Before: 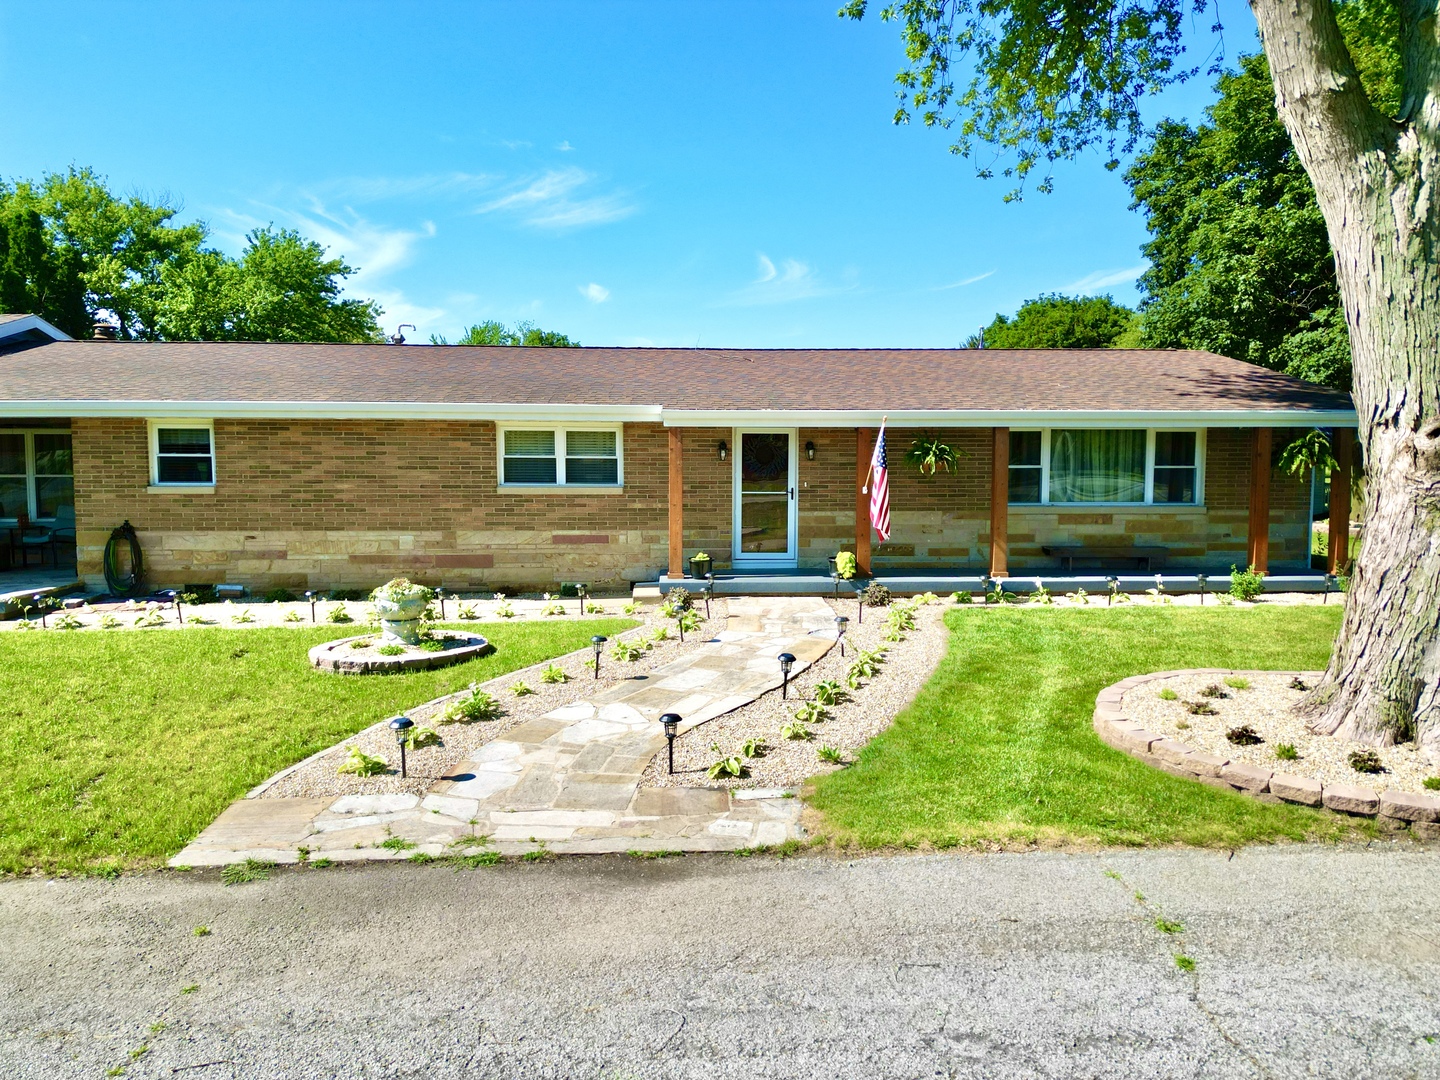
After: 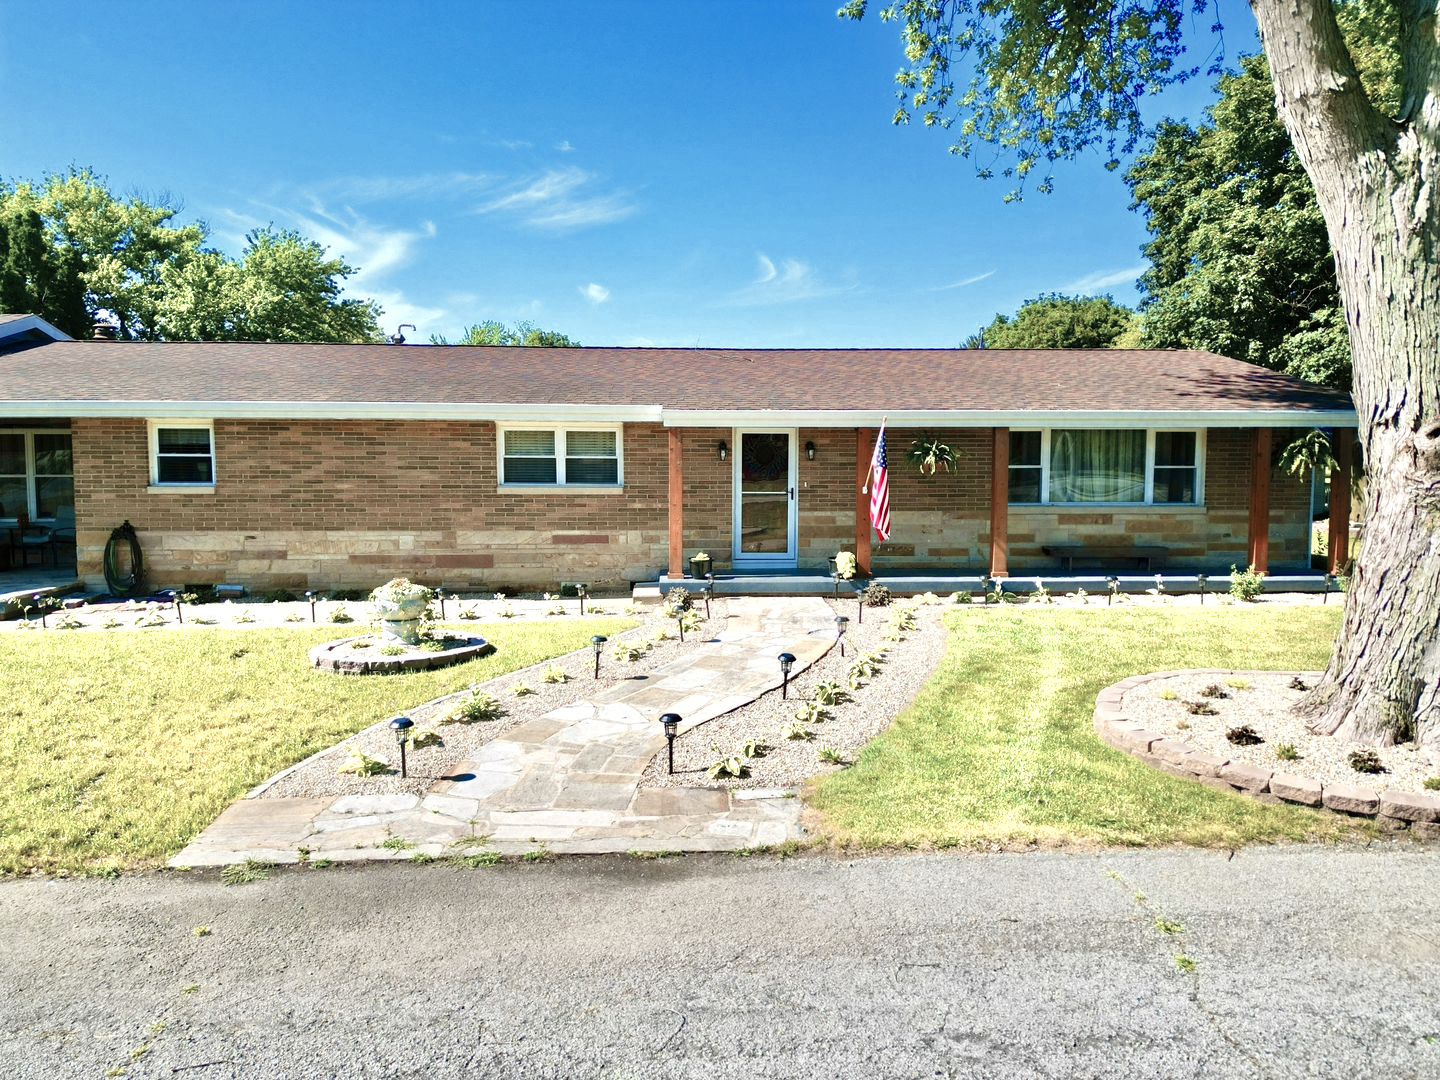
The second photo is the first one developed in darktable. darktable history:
color zones: curves: ch0 [(0, 0.473) (0.001, 0.473) (0.226, 0.548) (0.4, 0.589) (0.525, 0.54) (0.728, 0.403) (0.999, 0.473) (1, 0.473)]; ch1 [(0, 0.619) (0.001, 0.619) (0.234, 0.388) (0.4, 0.372) (0.528, 0.422) (0.732, 0.53) (0.999, 0.619) (1, 0.619)]; ch2 [(0, 0.547) (0.001, 0.547) (0.226, 0.45) (0.4, 0.525) (0.525, 0.585) (0.8, 0.511) (0.999, 0.547) (1, 0.547)], mix 40.55%
